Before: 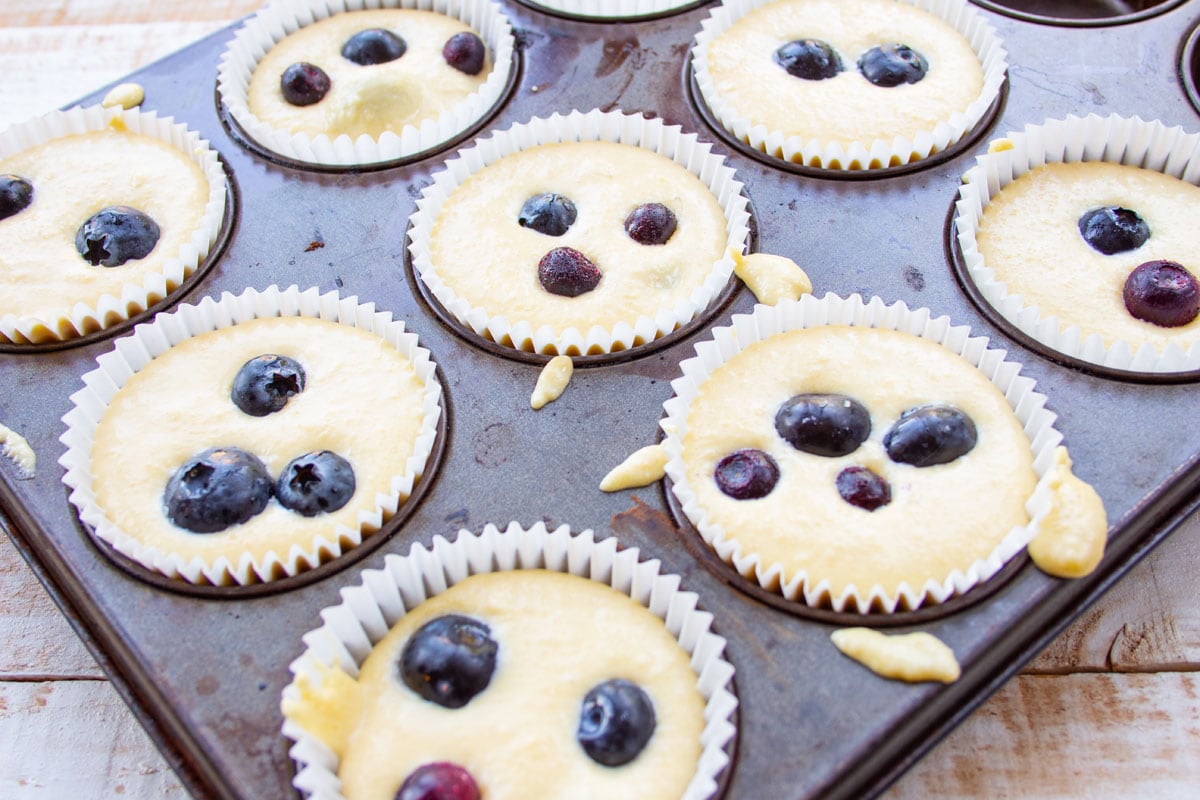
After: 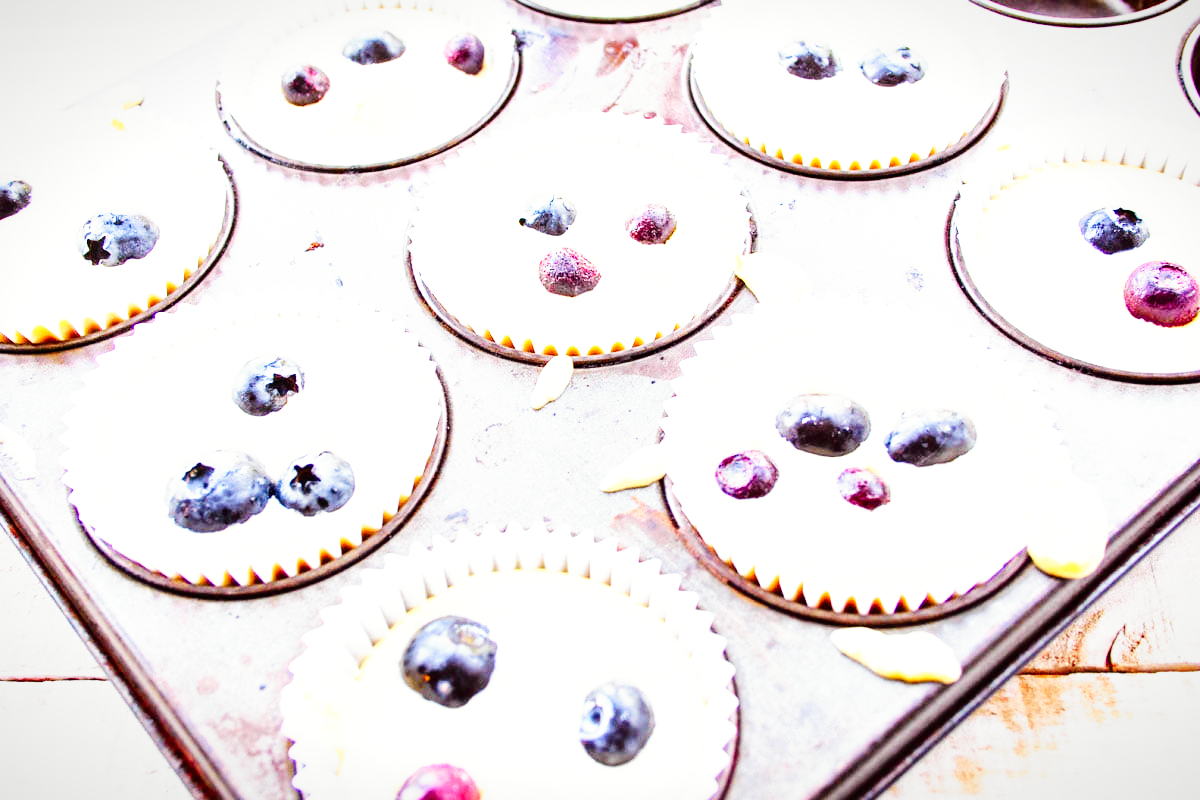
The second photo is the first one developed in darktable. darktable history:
exposure: exposure 1.07 EV, compensate exposure bias true, compensate highlight preservation false
tone curve: curves: ch0 [(0, 0) (0.037, 0.025) (0.131, 0.093) (0.275, 0.256) (0.497, 0.51) (0.617, 0.643) (0.704, 0.732) (0.813, 0.832) (0.911, 0.925) (0.997, 0.995)]; ch1 [(0, 0) (0.301, 0.3) (0.444, 0.45) (0.493, 0.495) (0.507, 0.503) (0.534, 0.533) (0.582, 0.58) (0.658, 0.693) (0.746, 0.77) (1, 1)]; ch2 [(0, 0) (0.246, 0.233) (0.36, 0.352) (0.415, 0.418) (0.476, 0.492) (0.502, 0.504) (0.525, 0.518) (0.539, 0.544) (0.586, 0.602) (0.634, 0.651) (0.706, 0.727) (0.853, 0.852) (1, 0.951)], color space Lab, independent channels, preserve colors none
vignetting: fall-off start 97.86%, fall-off radius 100.78%, saturation -0.003, width/height ratio 1.374
base curve: curves: ch0 [(0, 0) (0.007, 0.004) (0.027, 0.03) (0.046, 0.07) (0.207, 0.54) (0.442, 0.872) (0.673, 0.972) (1, 1)], preserve colors none
